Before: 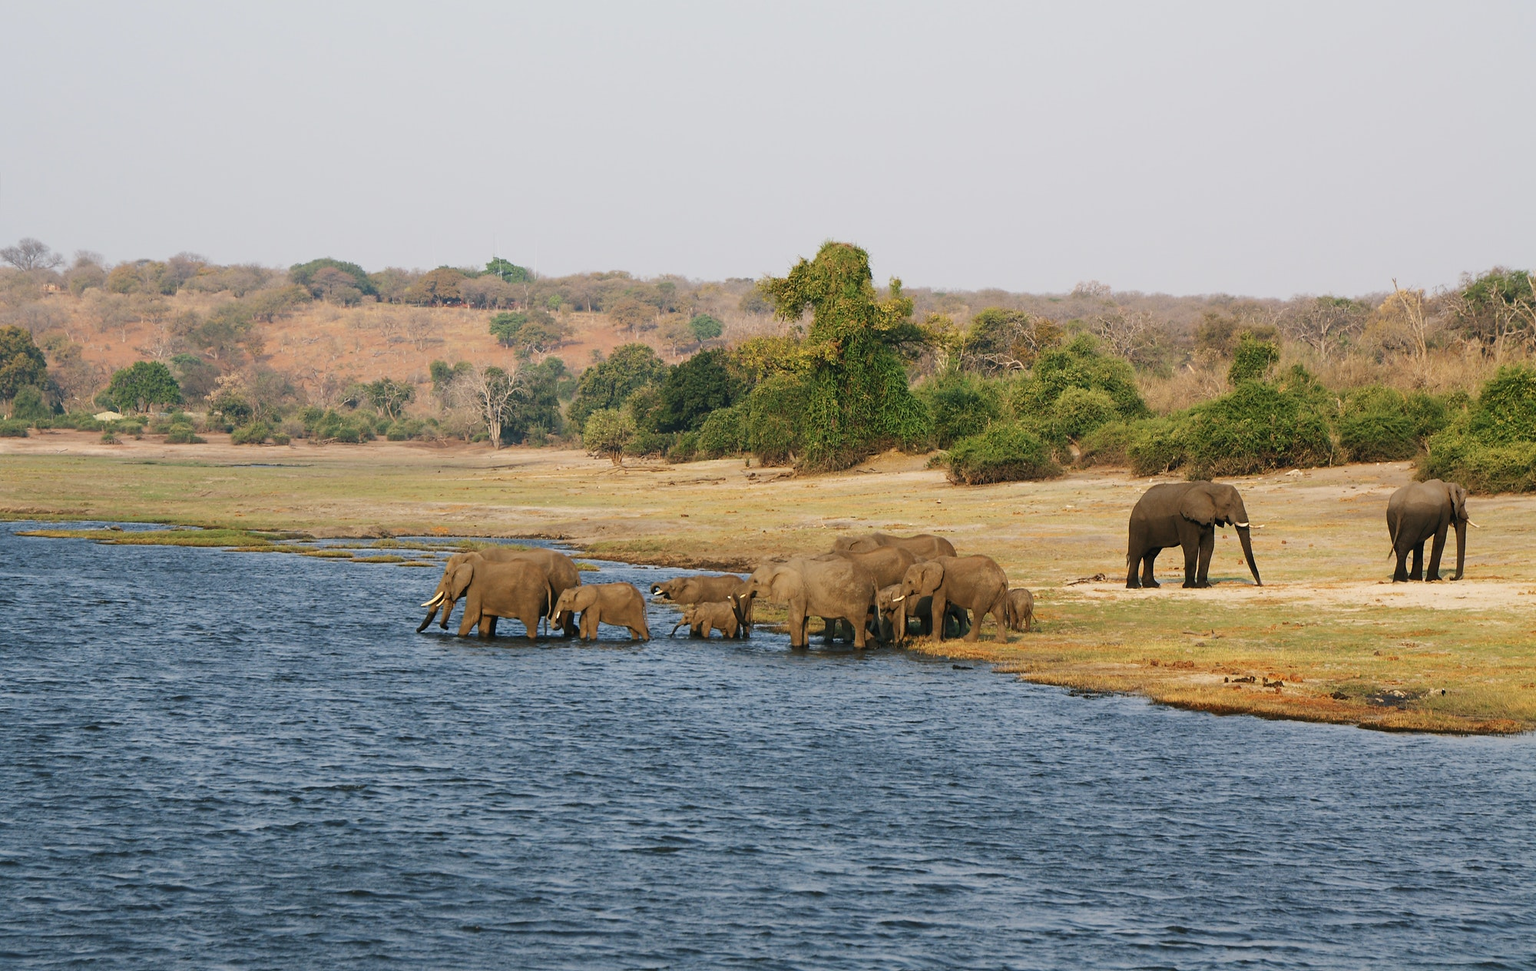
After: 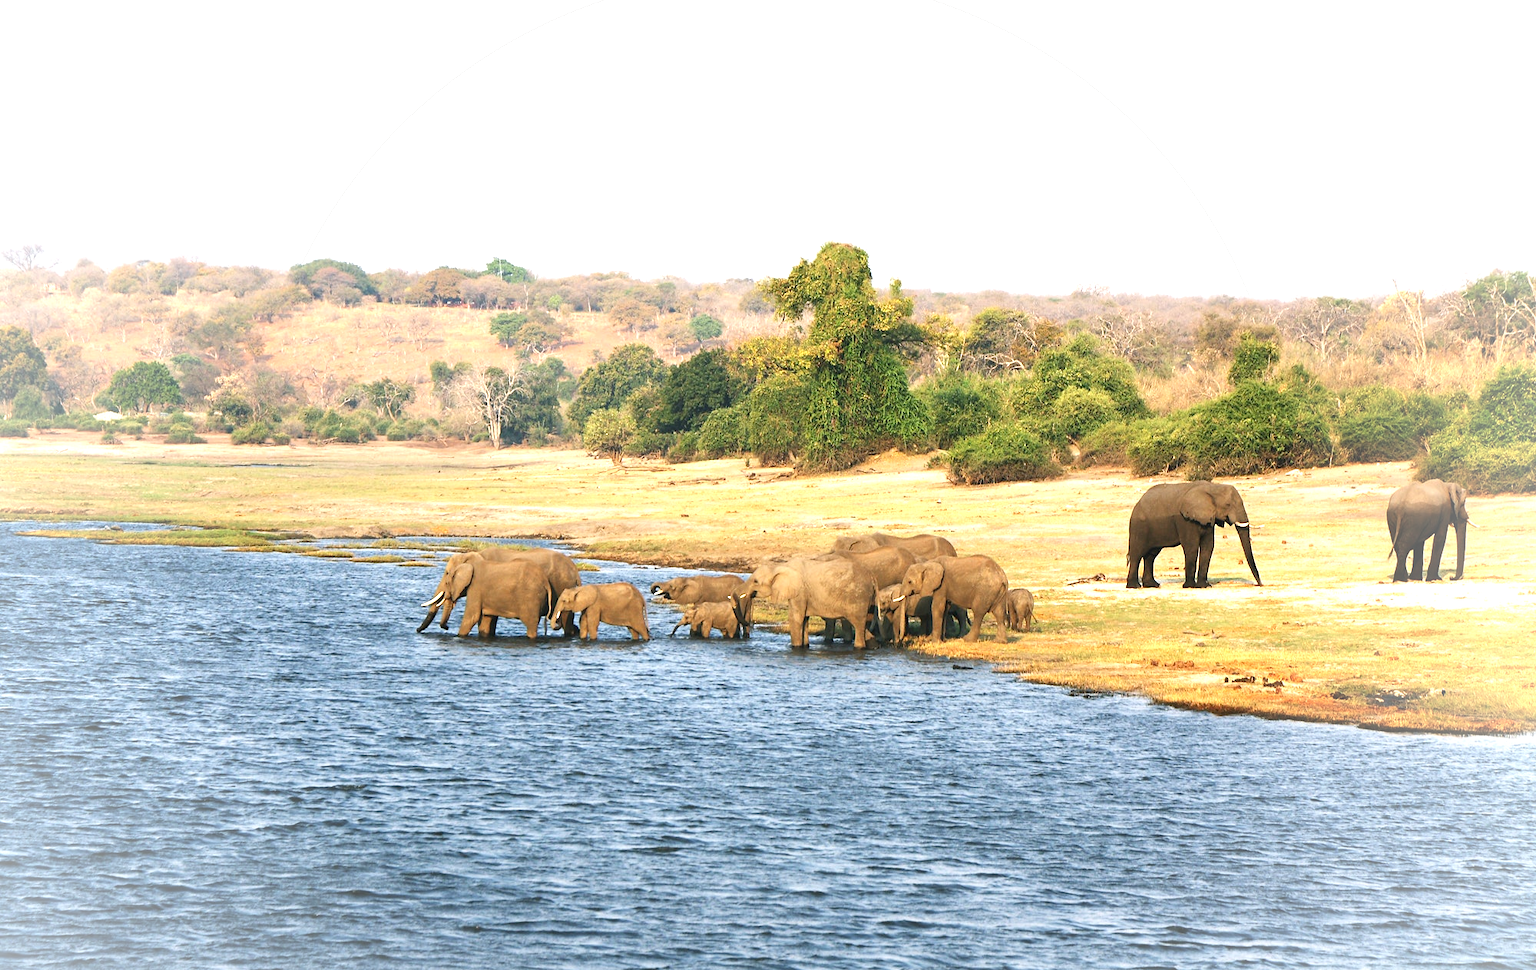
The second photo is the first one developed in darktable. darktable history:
exposure: black level correction 0, exposure 1.199 EV, compensate exposure bias true, compensate highlight preservation false
vignetting: fall-off start 67.27%, brightness 0.316, saturation -0.001, width/height ratio 1.01, unbound false
